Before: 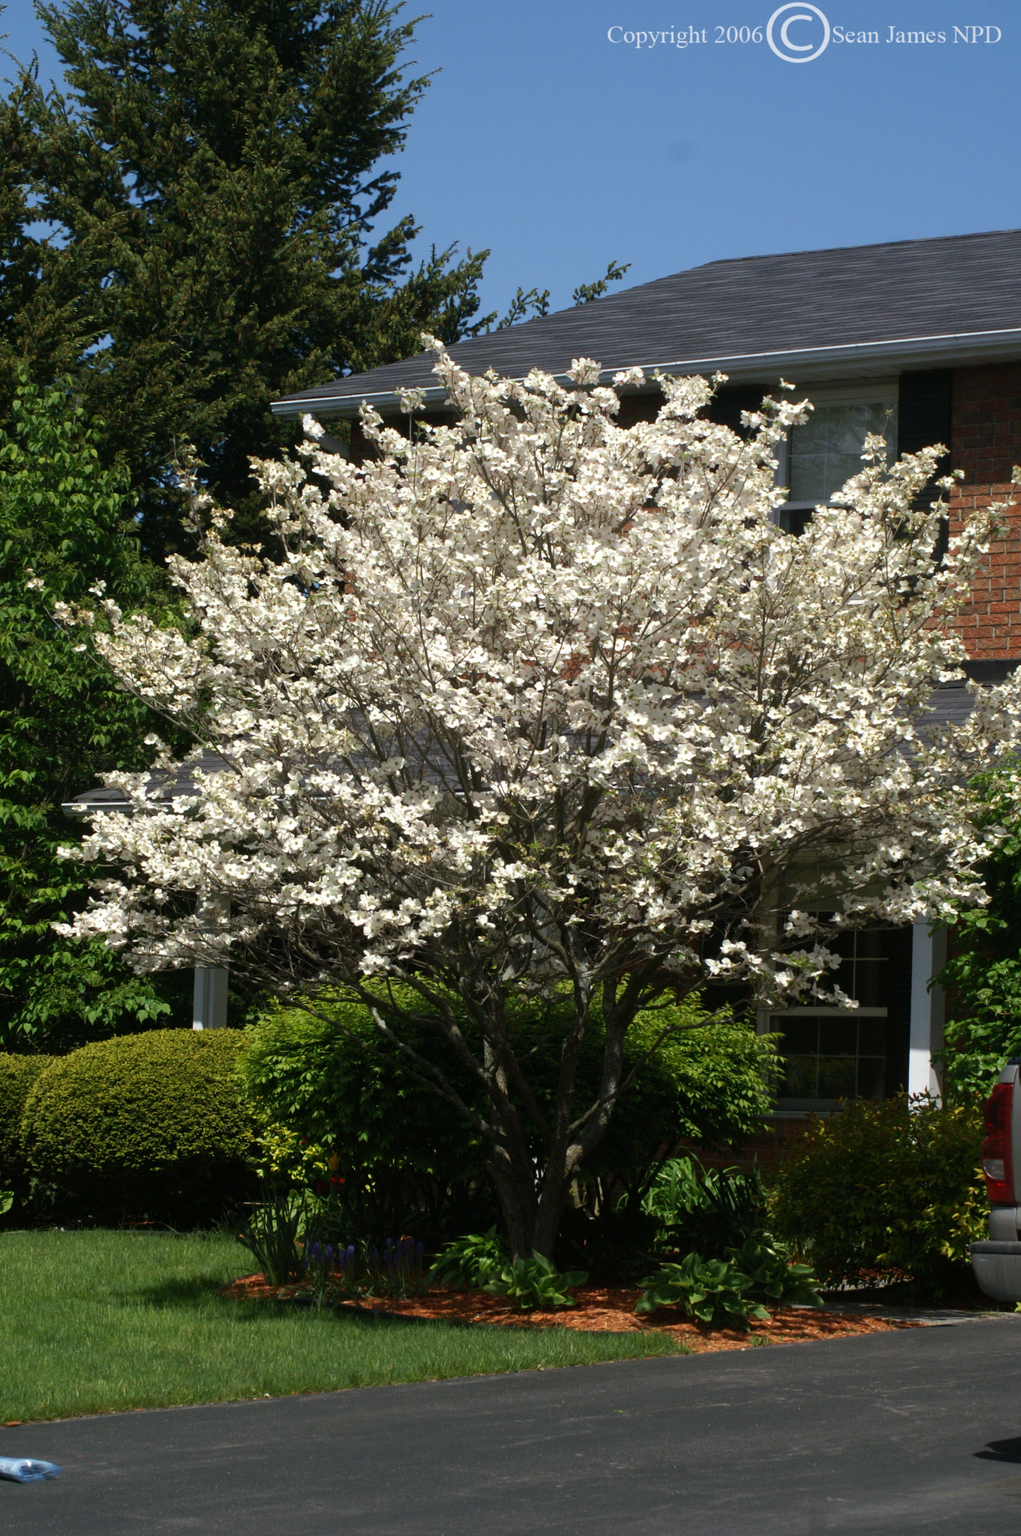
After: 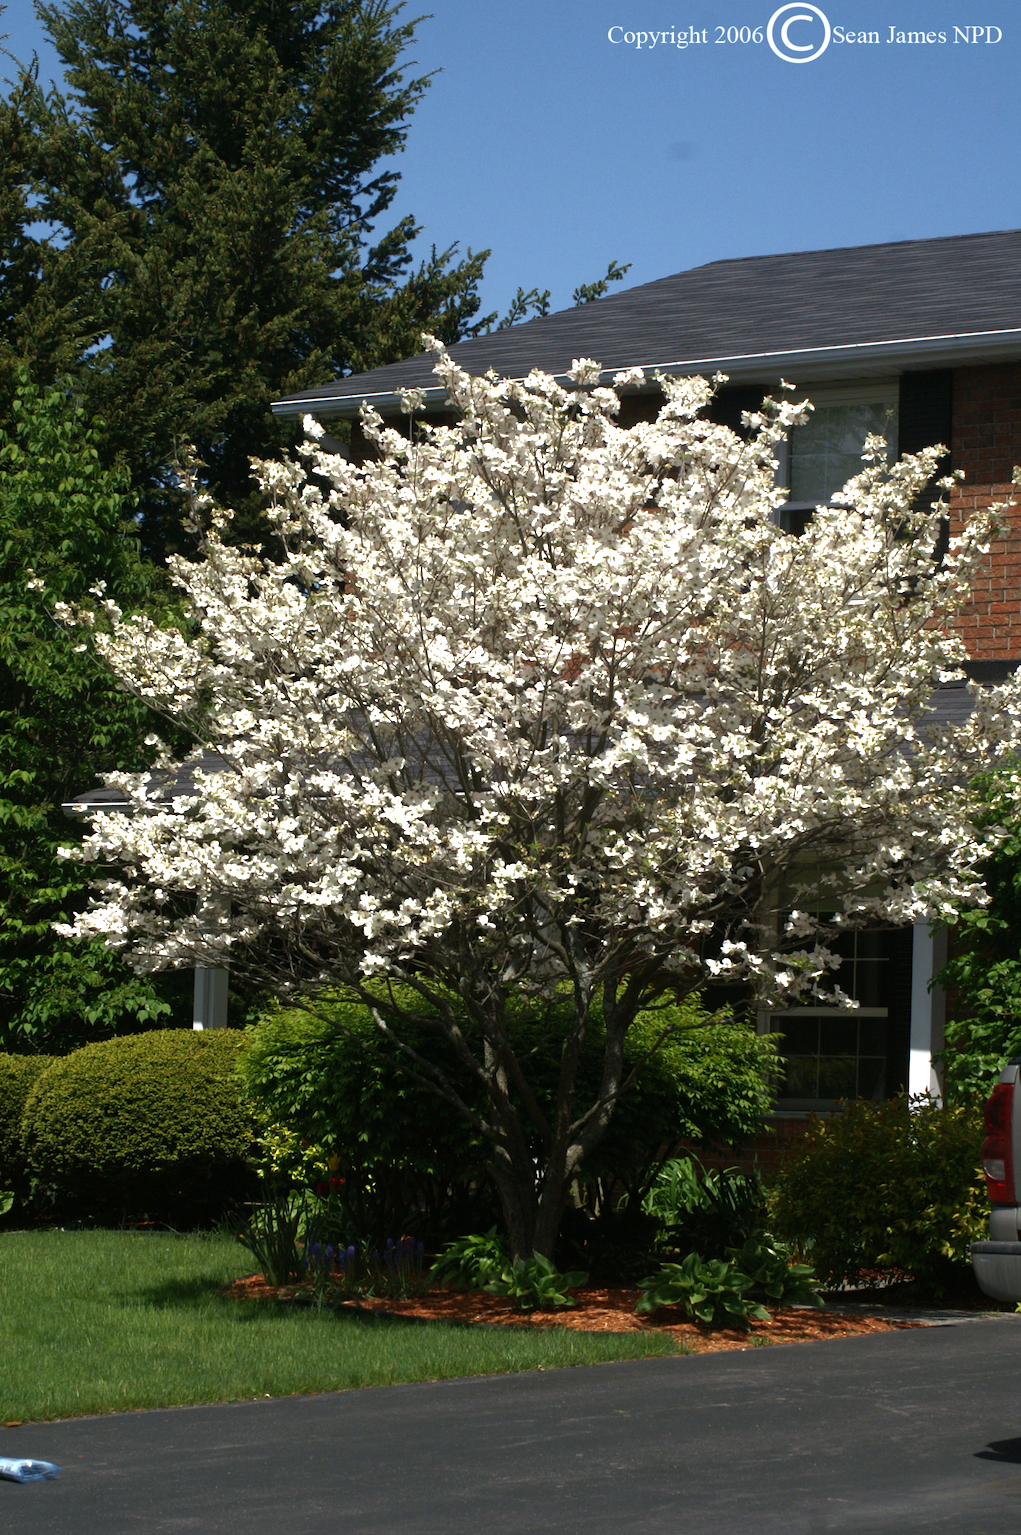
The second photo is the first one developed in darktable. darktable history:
tone equalizer: -8 EV 0.001 EV, -7 EV -0.002 EV, -6 EV 0.004 EV, -5 EV -0.032 EV, -4 EV -0.109 EV, -3 EV -0.138 EV, -2 EV 0.248 EV, -1 EV 0.71 EV, +0 EV 0.485 EV, edges refinement/feathering 500, mask exposure compensation -1.57 EV, preserve details no
